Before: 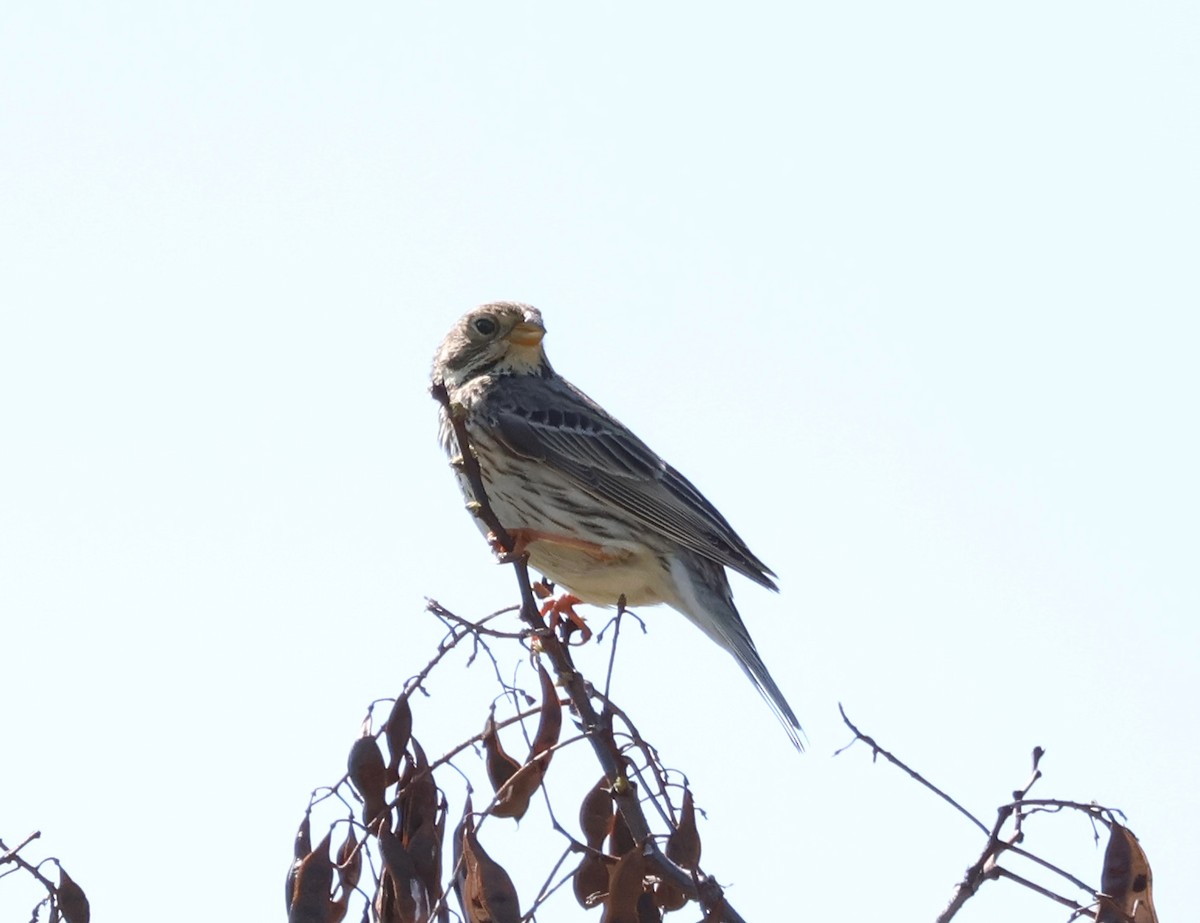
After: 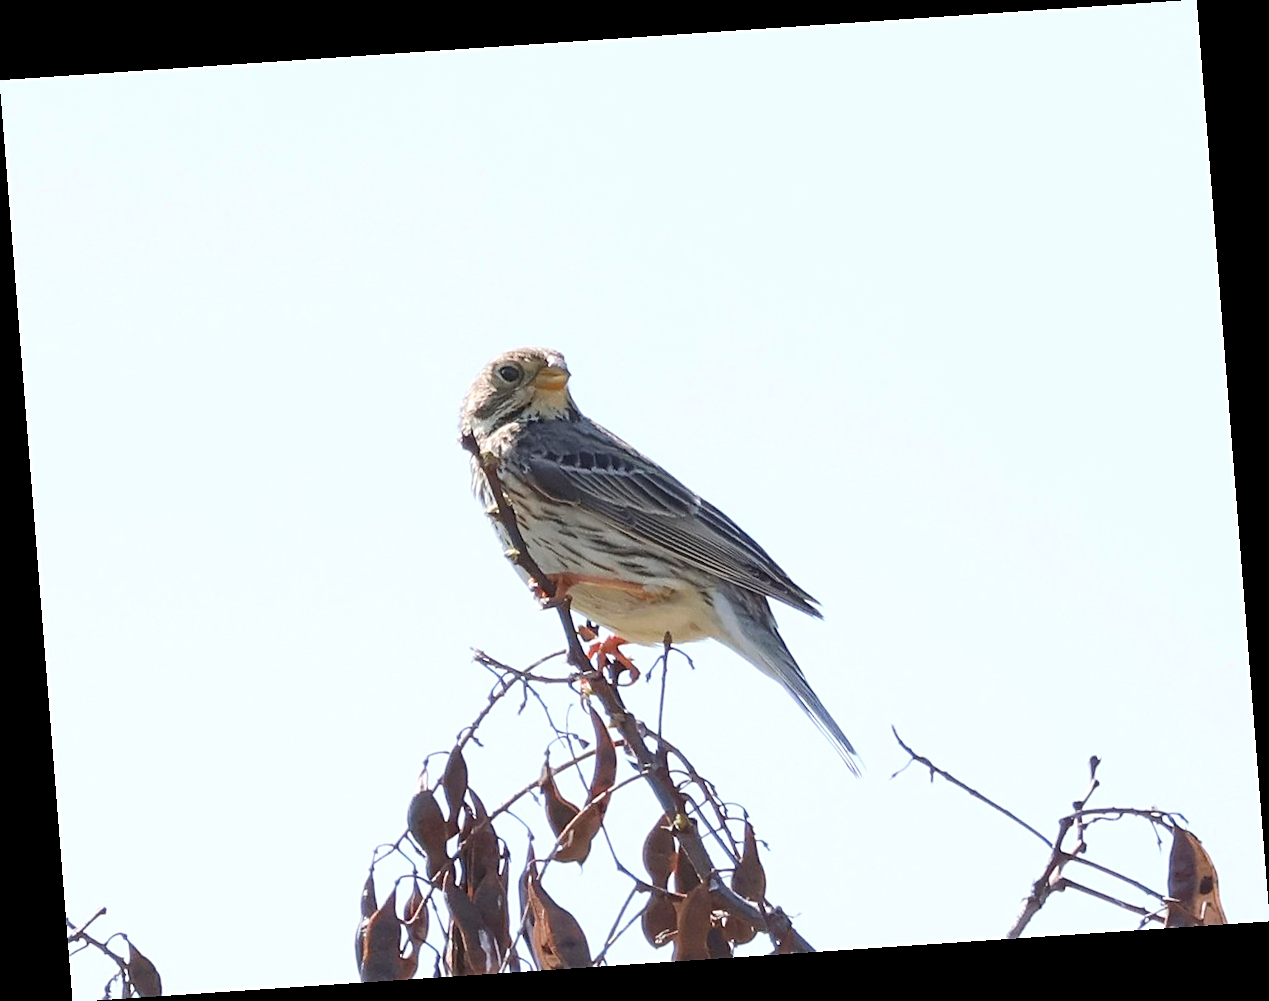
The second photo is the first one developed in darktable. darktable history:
tone curve: curves: ch0 [(0, 0) (0.526, 0.642) (1, 1)], color space Lab, linked channels, preserve colors none
rotate and perspective: rotation -4.2°, shear 0.006, automatic cropping off
sharpen: on, module defaults
